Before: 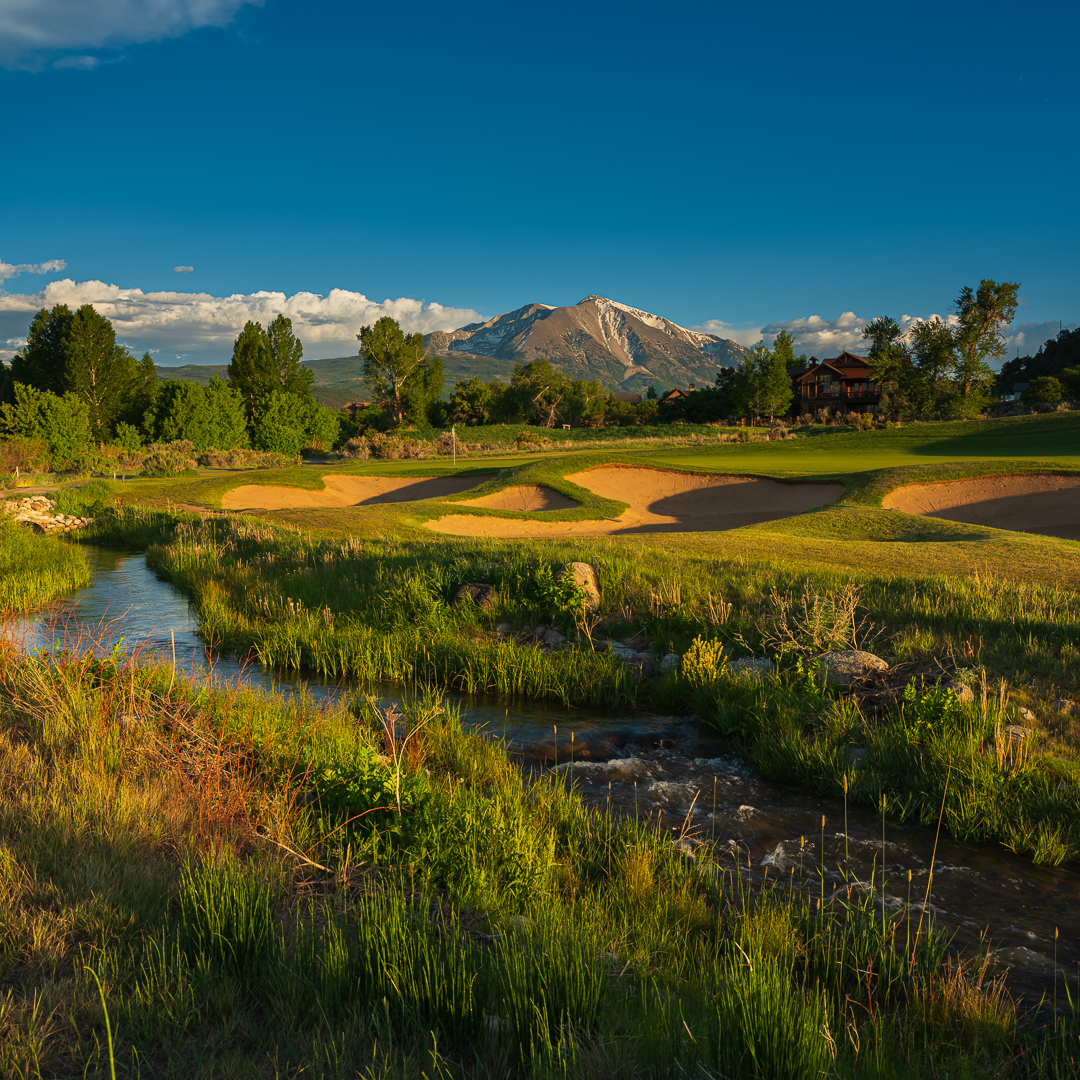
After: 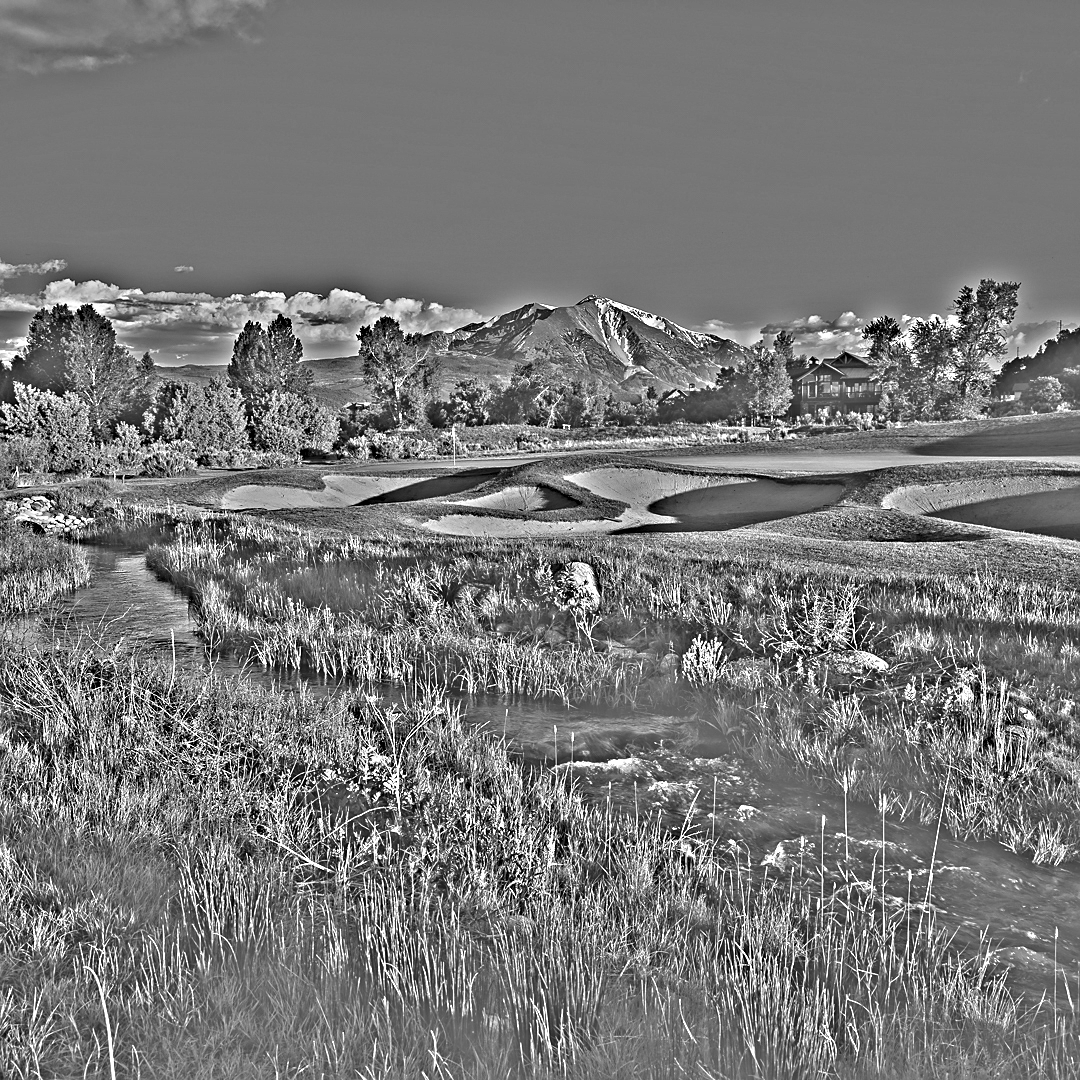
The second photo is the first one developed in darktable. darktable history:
color balance rgb: perceptual saturation grading › global saturation 20%, global vibrance 20%
sharpen: radius 1.458, amount 0.398, threshold 1.271
highpass: on, module defaults
